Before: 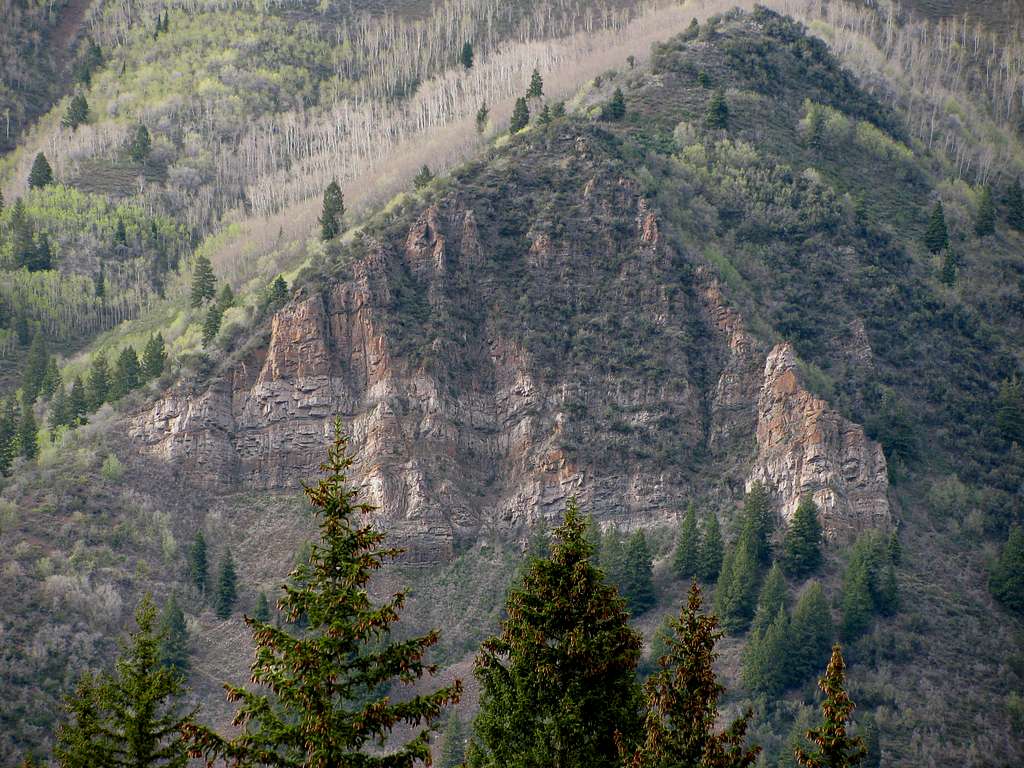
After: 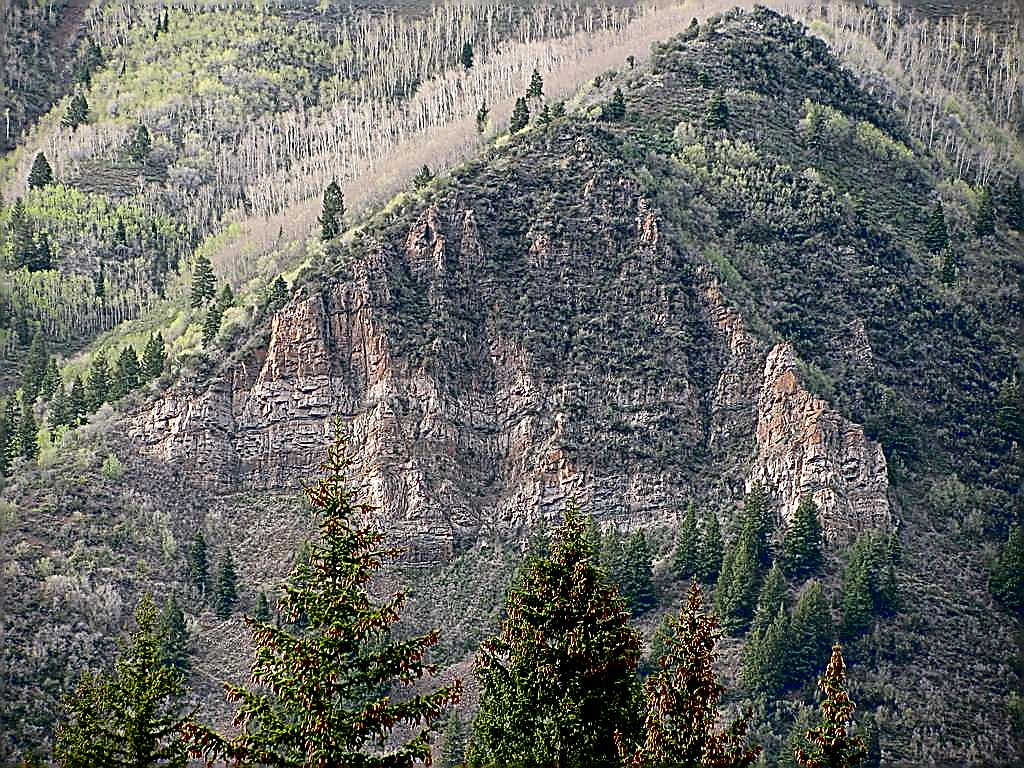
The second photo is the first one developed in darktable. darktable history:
sharpen: amount 1.994
exposure: black level correction 0.007, exposure 0.156 EV, compensate highlight preservation false
tone curve: curves: ch0 [(0, 0) (0.003, 0.018) (0.011, 0.019) (0.025, 0.024) (0.044, 0.037) (0.069, 0.053) (0.1, 0.075) (0.136, 0.105) (0.177, 0.136) (0.224, 0.179) (0.277, 0.244) (0.335, 0.319) (0.399, 0.4) (0.468, 0.495) (0.543, 0.58) (0.623, 0.671) (0.709, 0.757) (0.801, 0.838) (0.898, 0.913) (1, 1)], color space Lab, linked channels, preserve colors none
